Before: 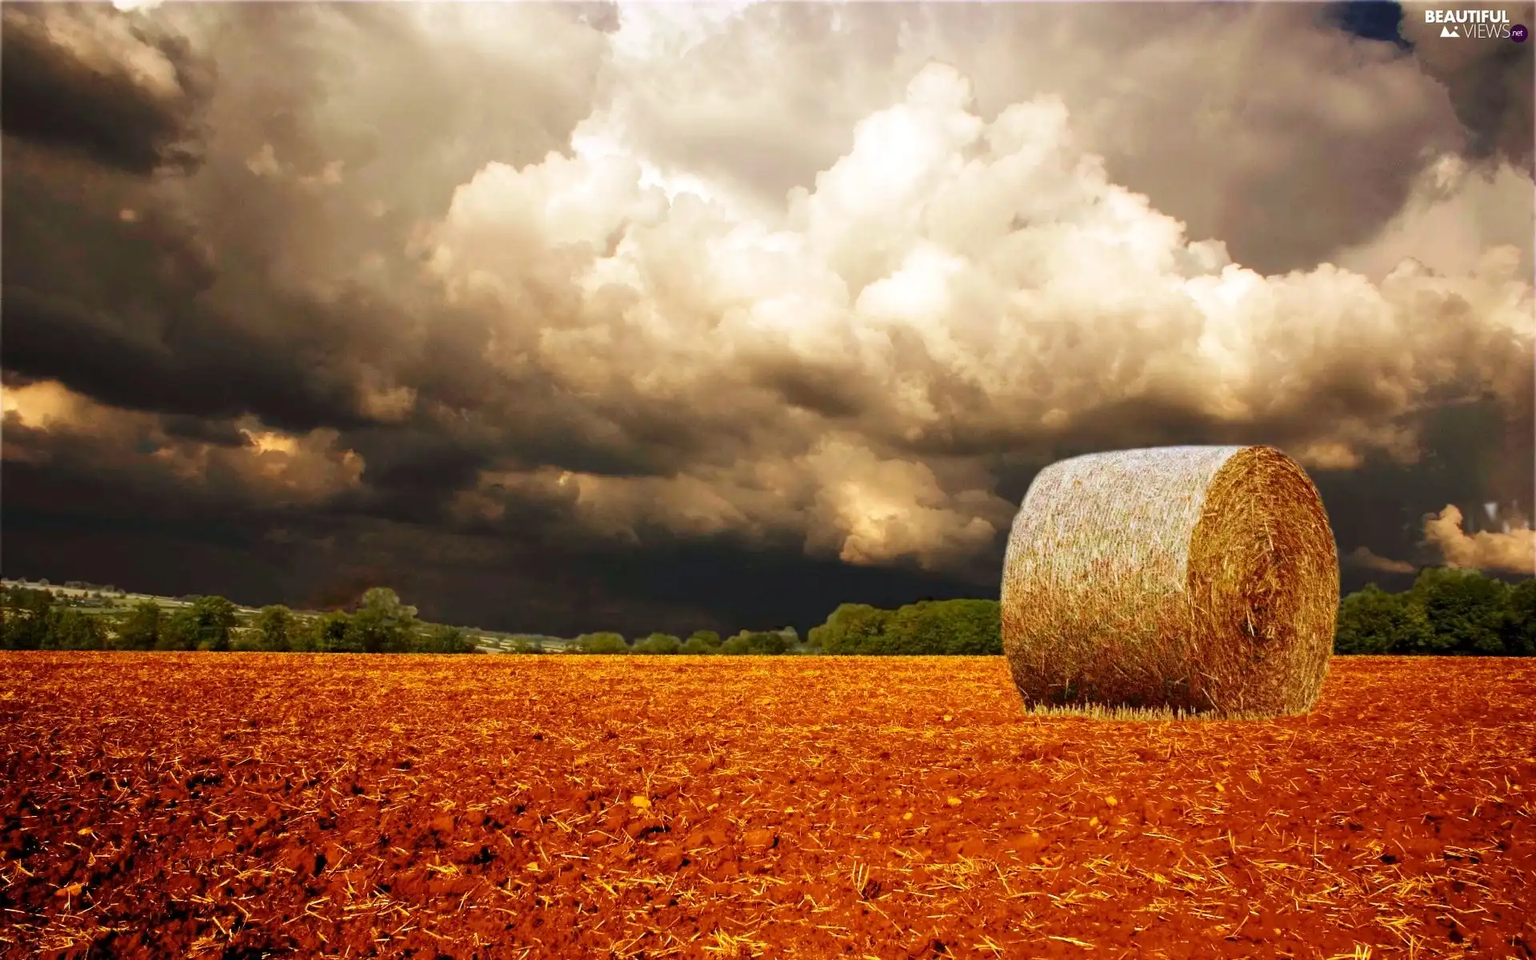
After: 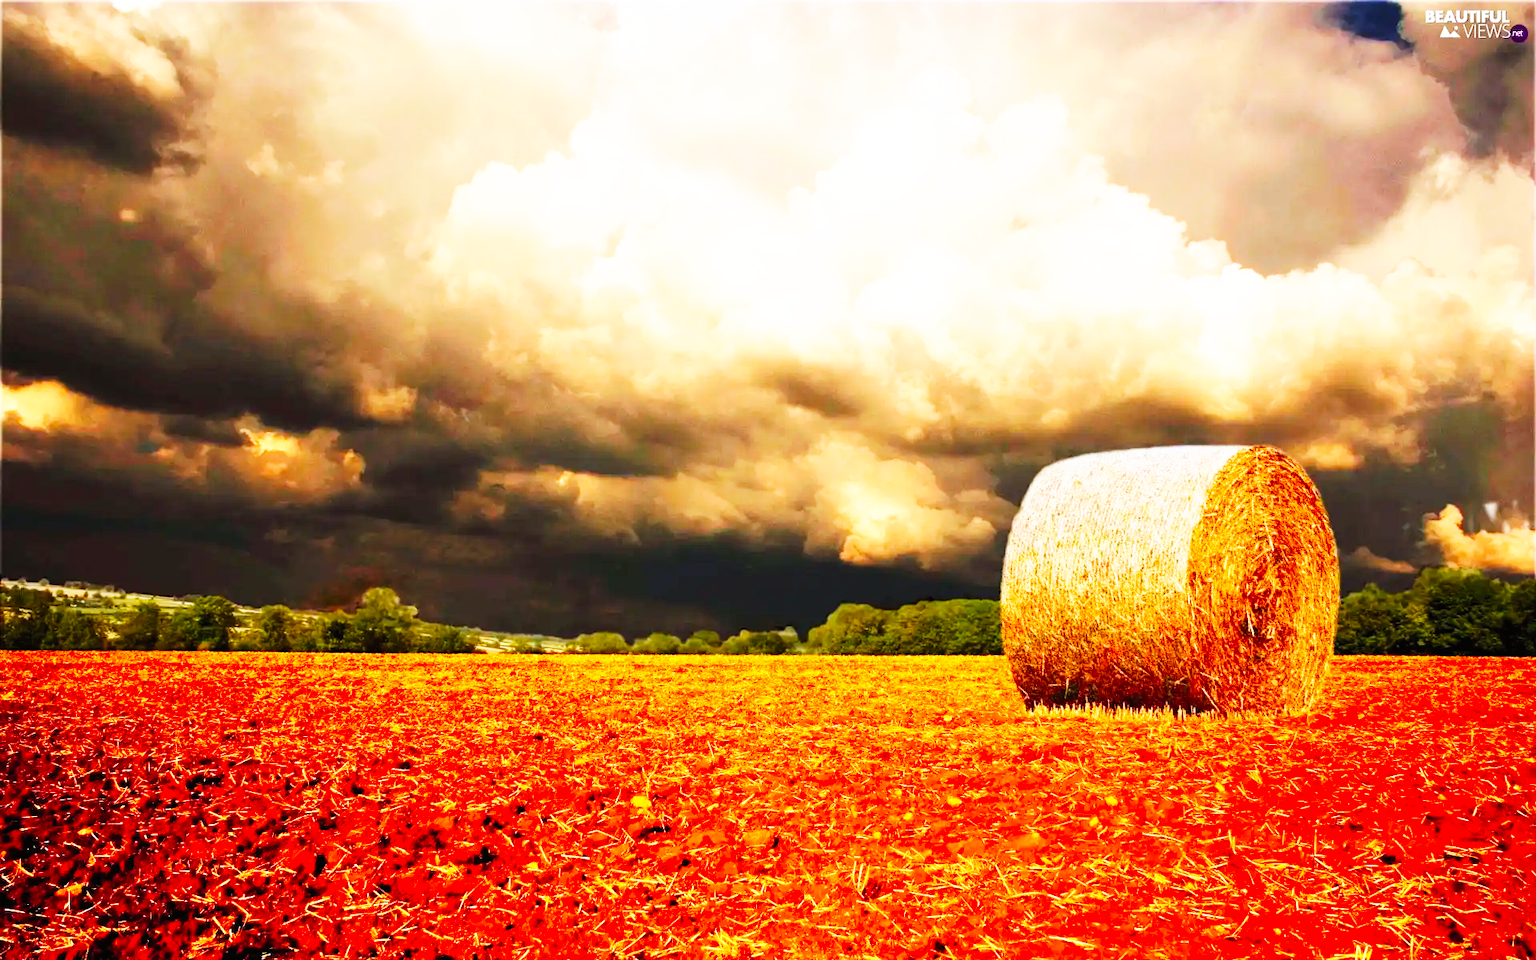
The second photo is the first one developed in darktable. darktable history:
contrast brightness saturation: contrast 0.074, brightness 0.071, saturation 0.182
base curve: curves: ch0 [(0, 0) (0.007, 0.004) (0.027, 0.03) (0.046, 0.07) (0.207, 0.54) (0.442, 0.872) (0.673, 0.972) (1, 1)], preserve colors none
